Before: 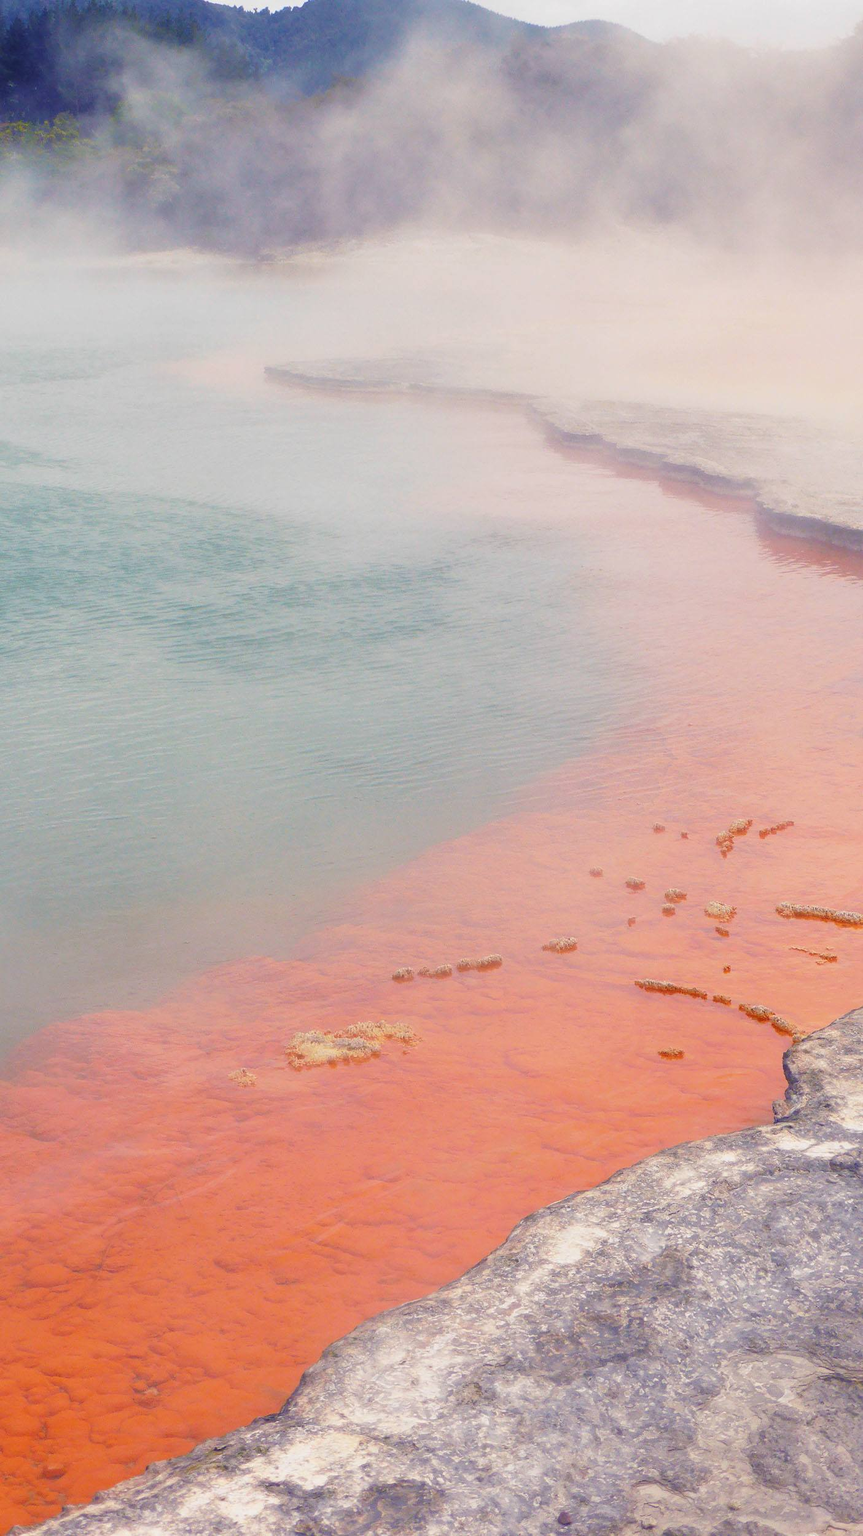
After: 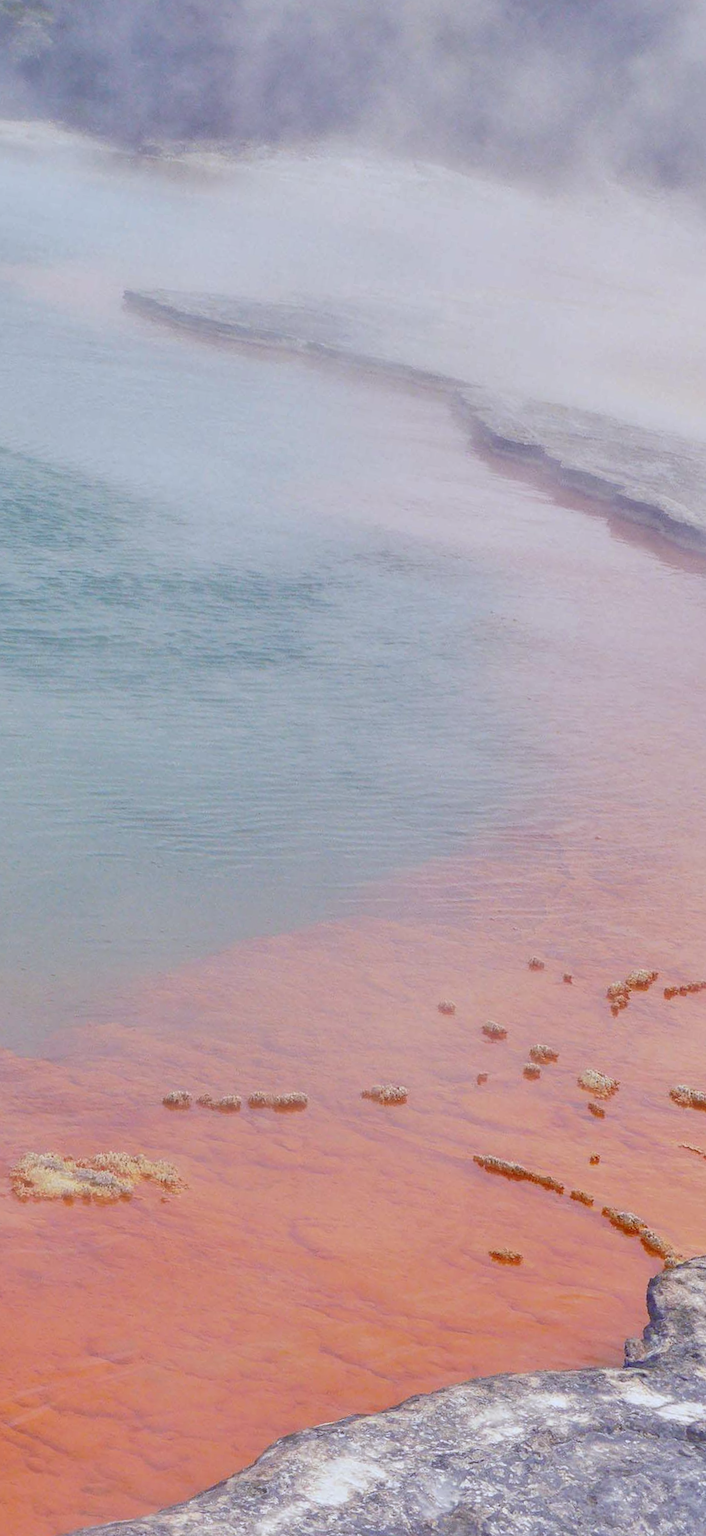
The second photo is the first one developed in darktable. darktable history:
rotate and perspective: rotation 9.12°, automatic cropping off
shadows and highlights: low approximation 0.01, soften with gaussian
white balance: red 0.931, blue 1.11
crop: left 32.075%, top 10.976%, right 18.355%, bottom 17.596%
contrast brightness saturation: contrast 0.01, saturation -0.05
color correction: highlights b* 3
